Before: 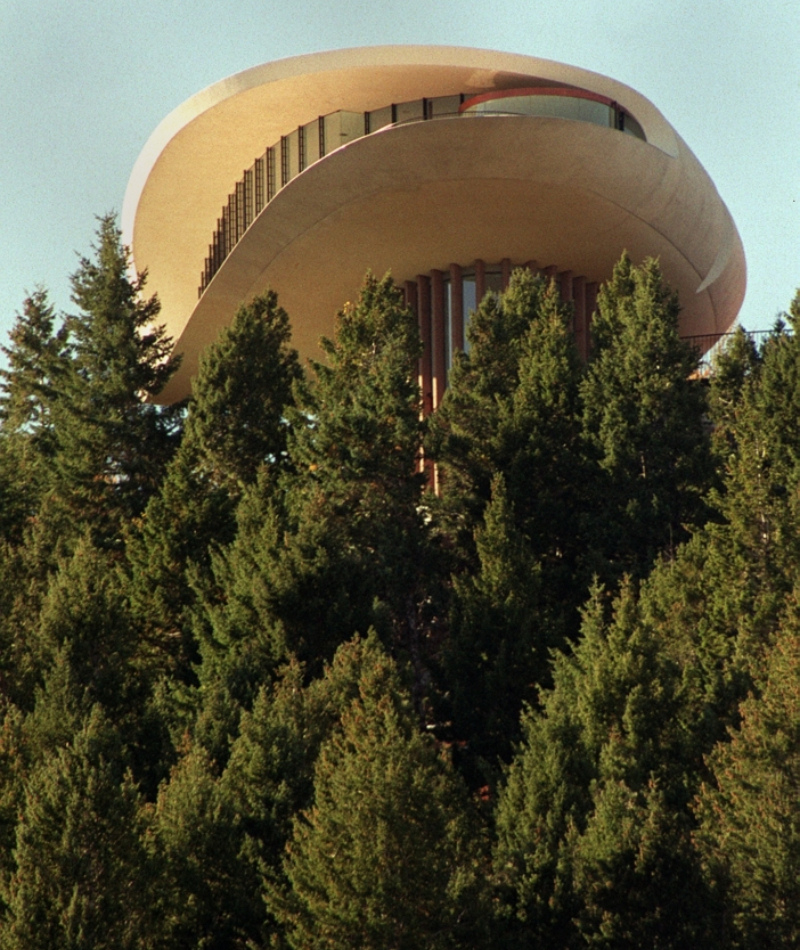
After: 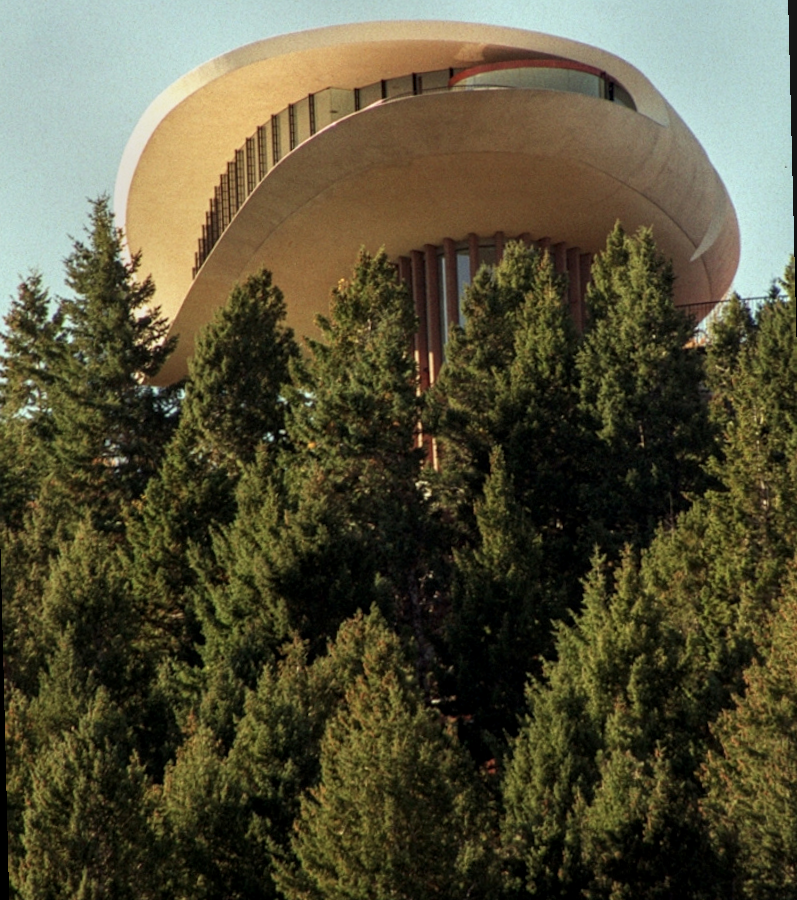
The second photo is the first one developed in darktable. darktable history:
local contrast: on, module defaults
rotate and perspective: rotation -1.42°, crop left 0.016, crop right 0.984, crop top 0.035, crop bottom 0.965
